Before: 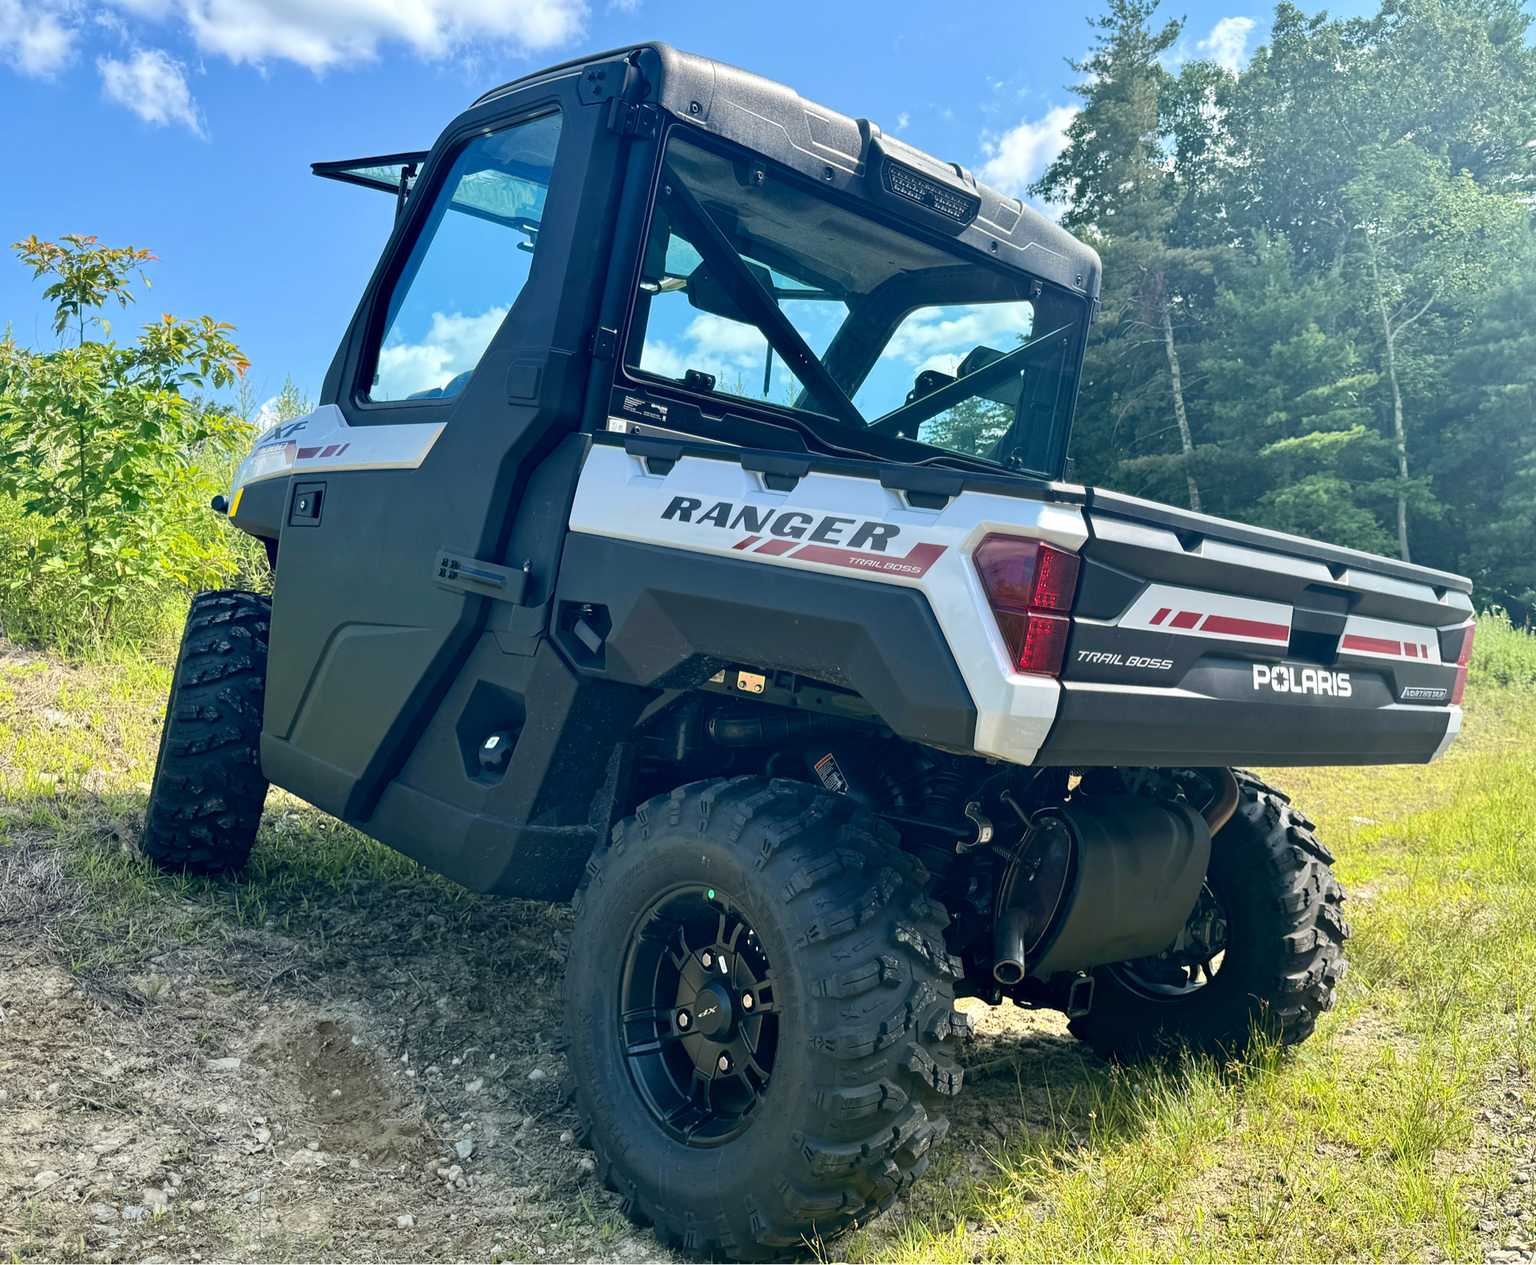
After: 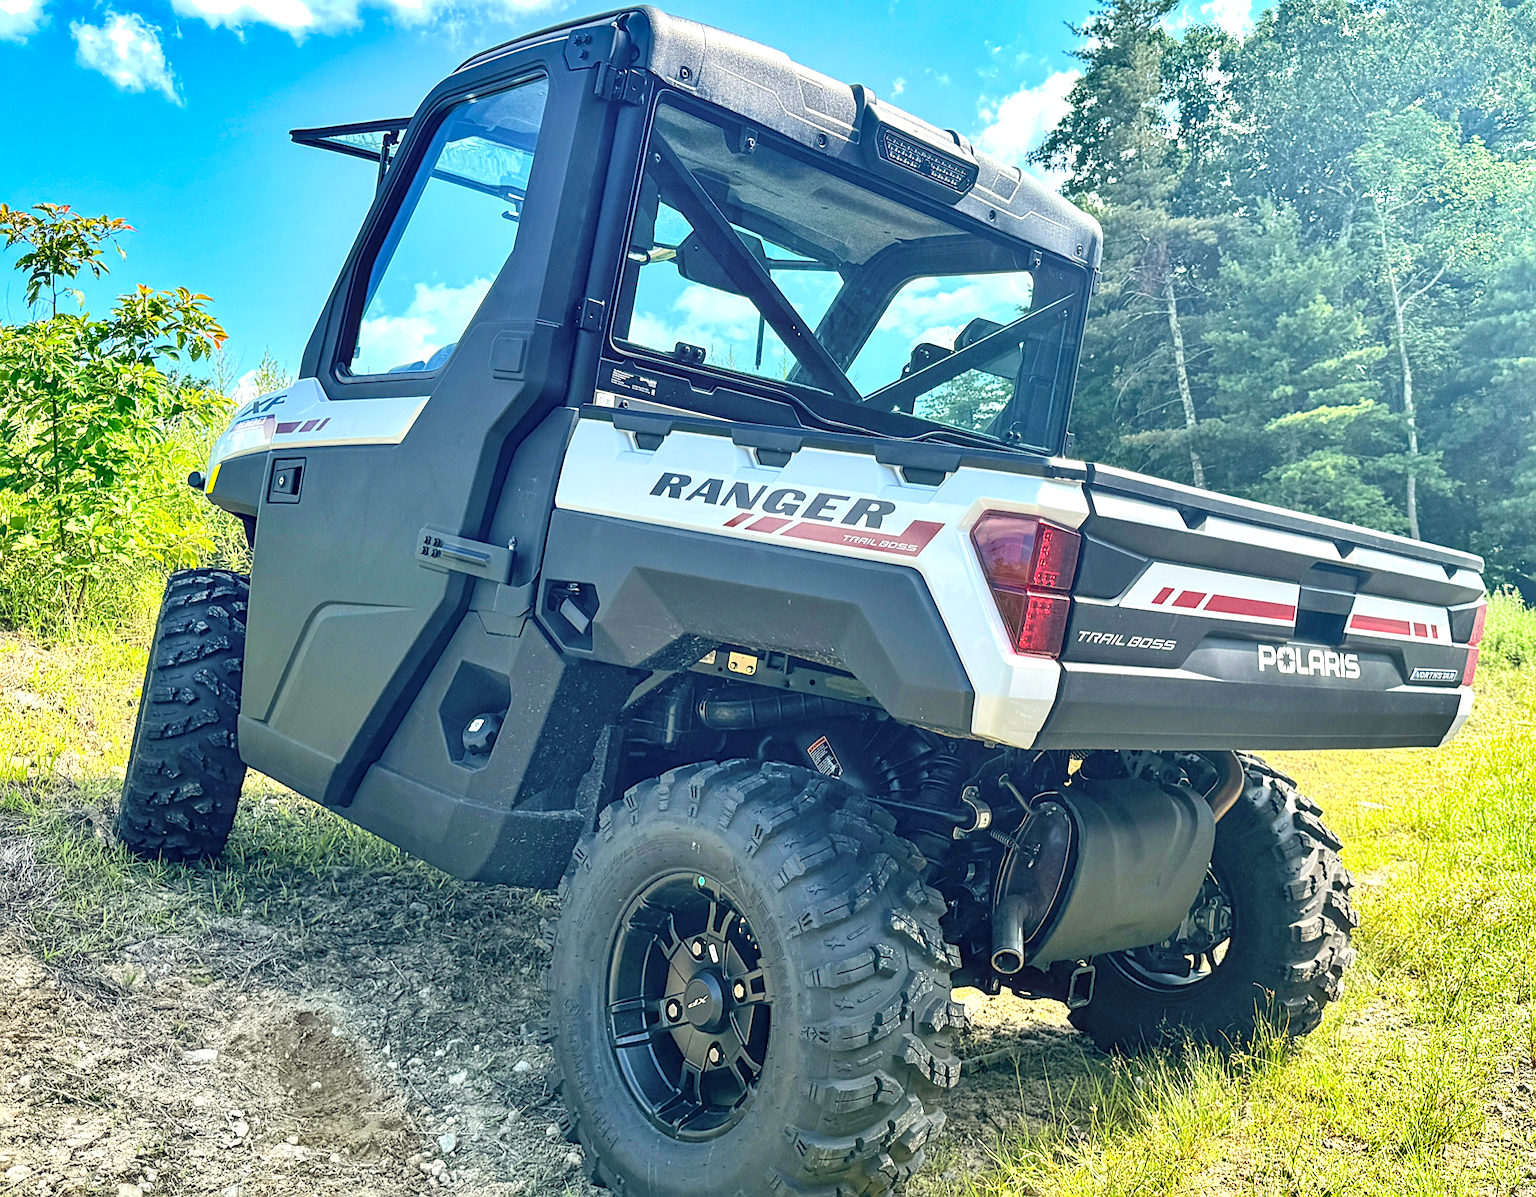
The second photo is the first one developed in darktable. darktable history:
contrast brightness saturation: contrast 0.142, brightness 0.227
exposure: exposure 0.631 EV, compensate highlight preservation false
shadows and highlights: shadows 43.57, white point adjustment -1.35, highlights color adjustment 89.21%, soften with gaussian
sharpen: on, module defaults
local contrast: on, module defaults
crop: left 1.882%, top 2.942%, right 0.821%, bottom 4.933%
color correction: highlights a* 0.523, highlights b* 2.88, saturation 1.06
